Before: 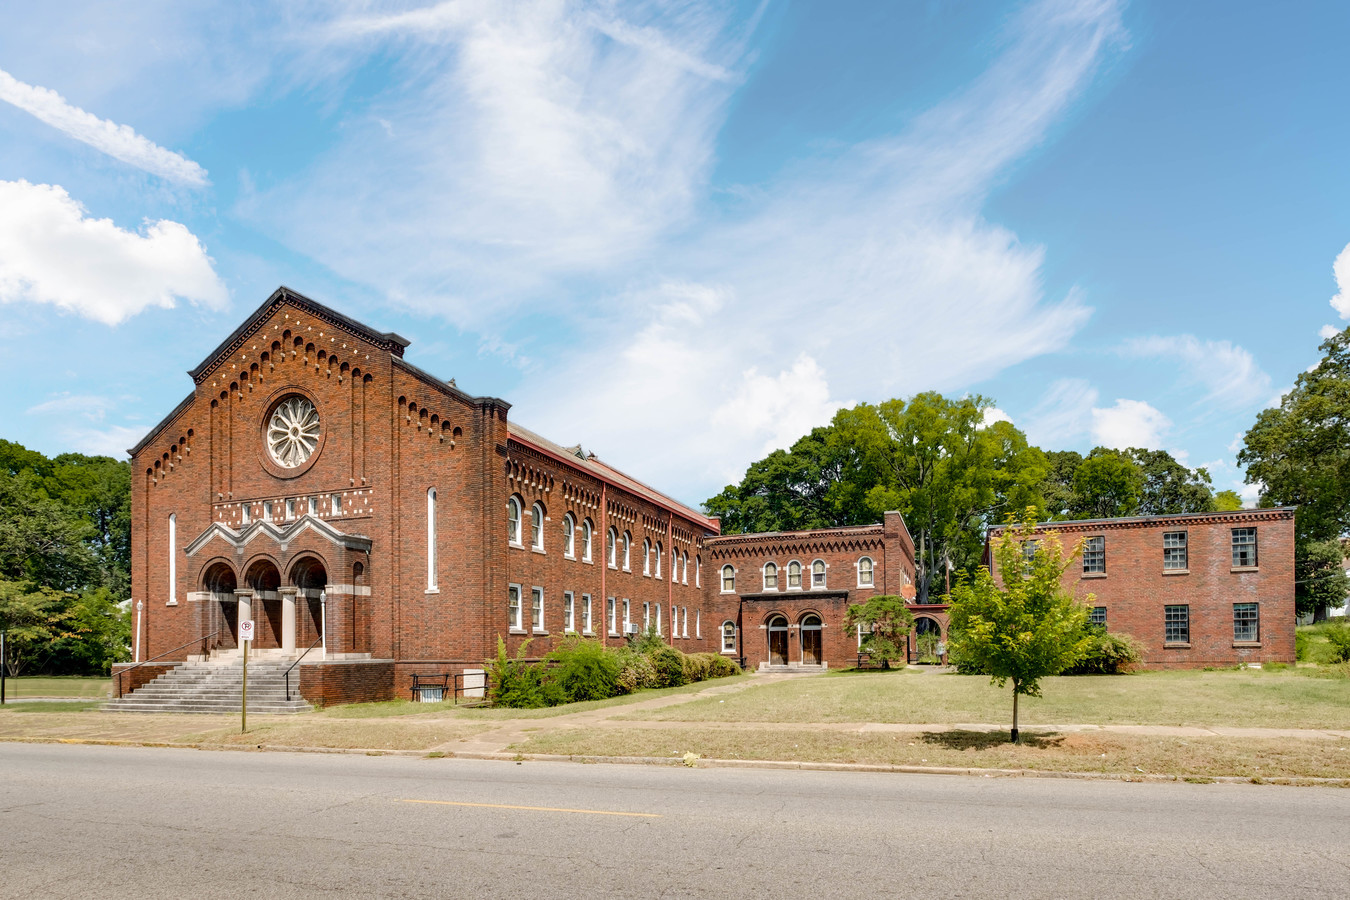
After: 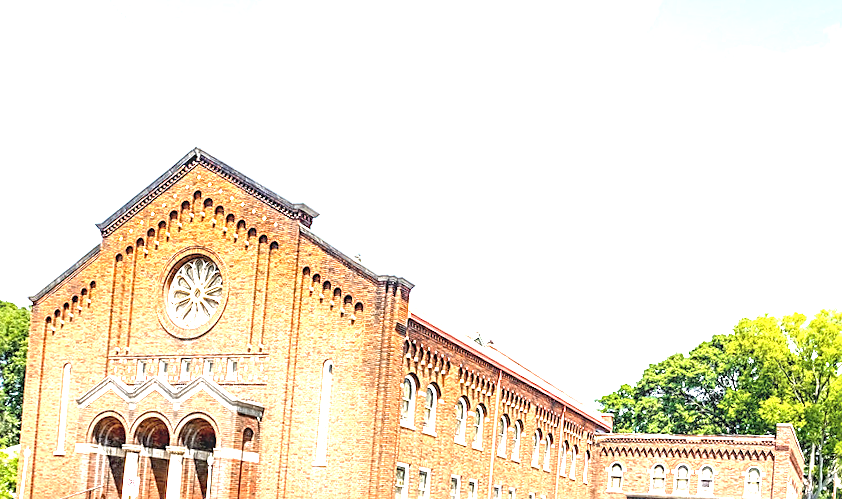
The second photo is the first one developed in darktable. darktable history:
local contrast: on, module defaults
crop and rotate: angle -4.99°, left 2.122%, top 6.945%, right 27.566%, bottom 30.519%
sharpen: on, module defaults
exposure: exposure 2.25 EV, compensate highlight preservation false
